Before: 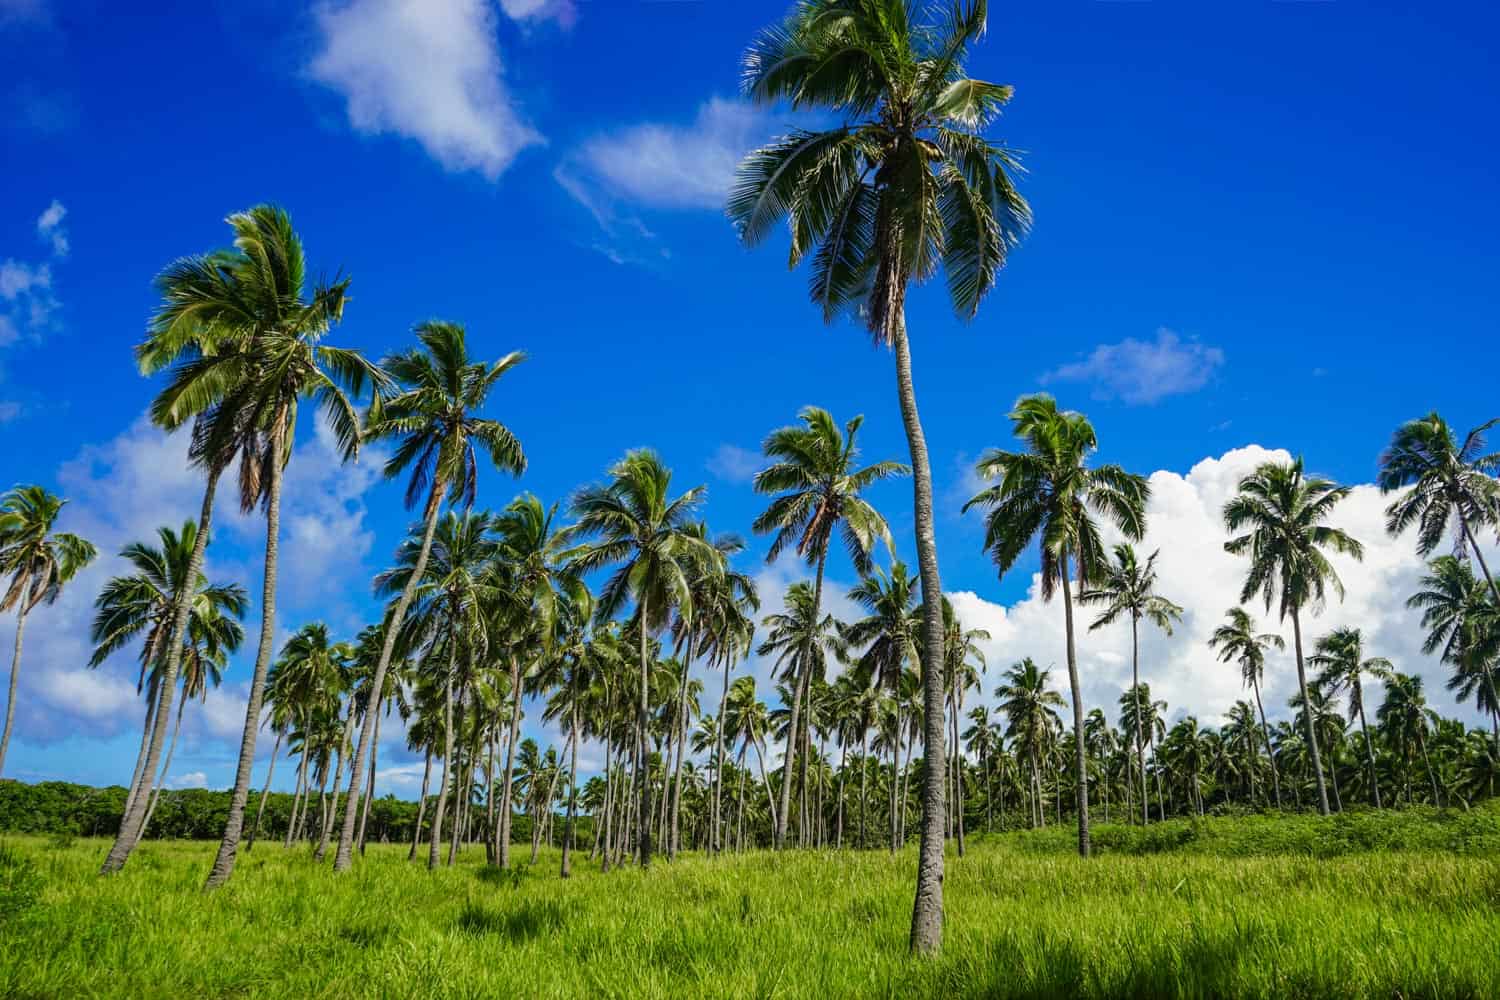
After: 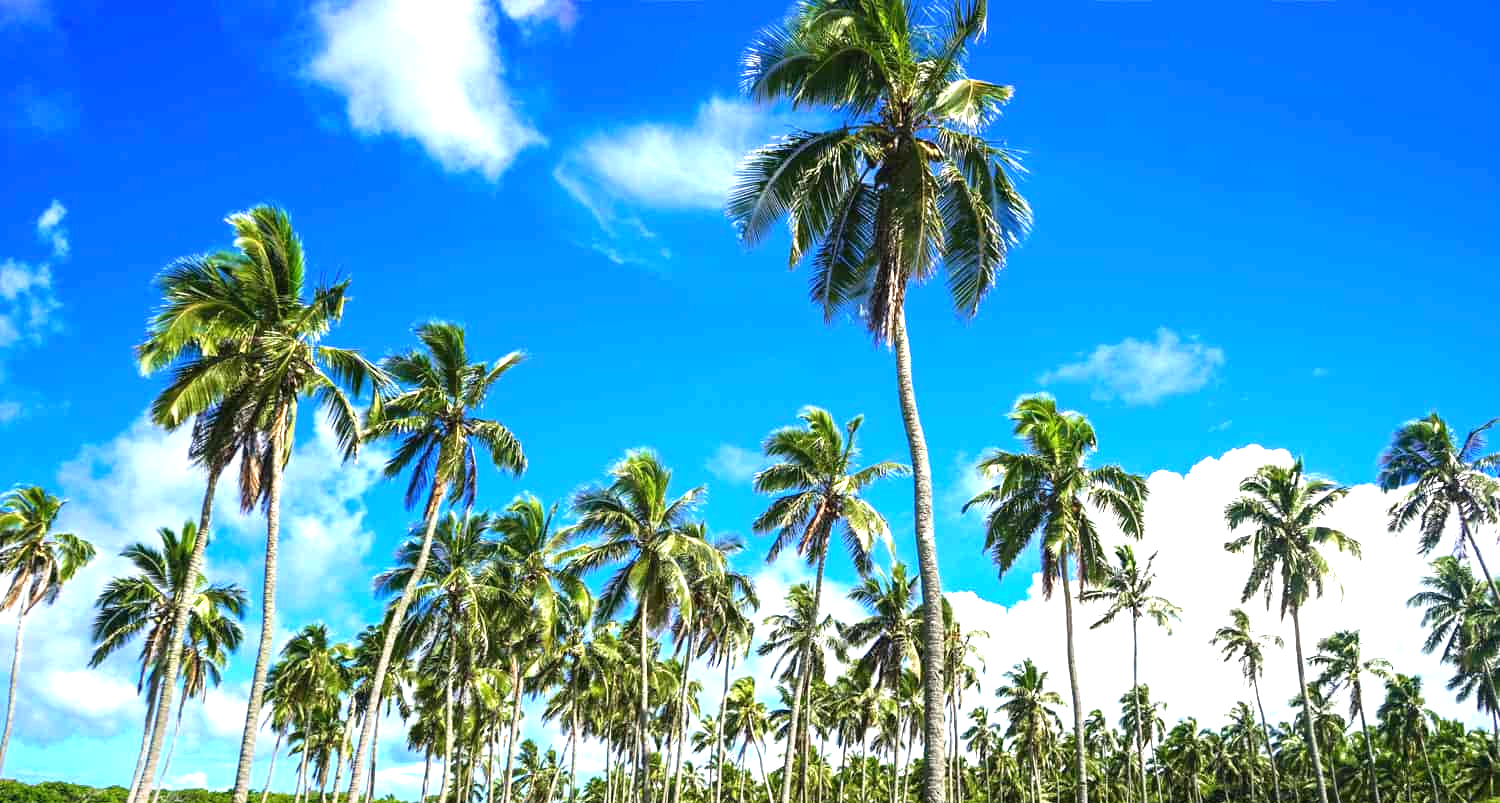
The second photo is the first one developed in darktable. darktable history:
crop: bottom 19.644%
exposure: black level correction 0, exposure 1.5 EV, compensate exposure bias true, compensate highlight preservation false
white balance: red 1, blue 1
